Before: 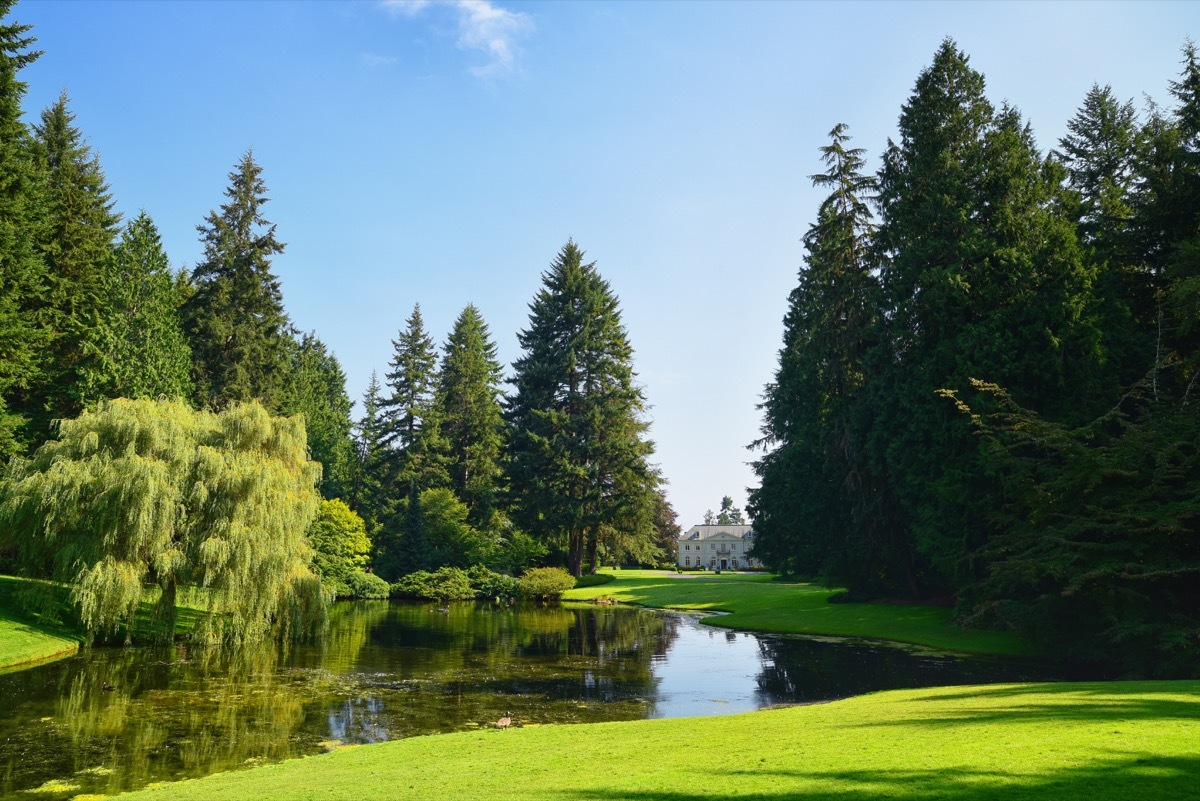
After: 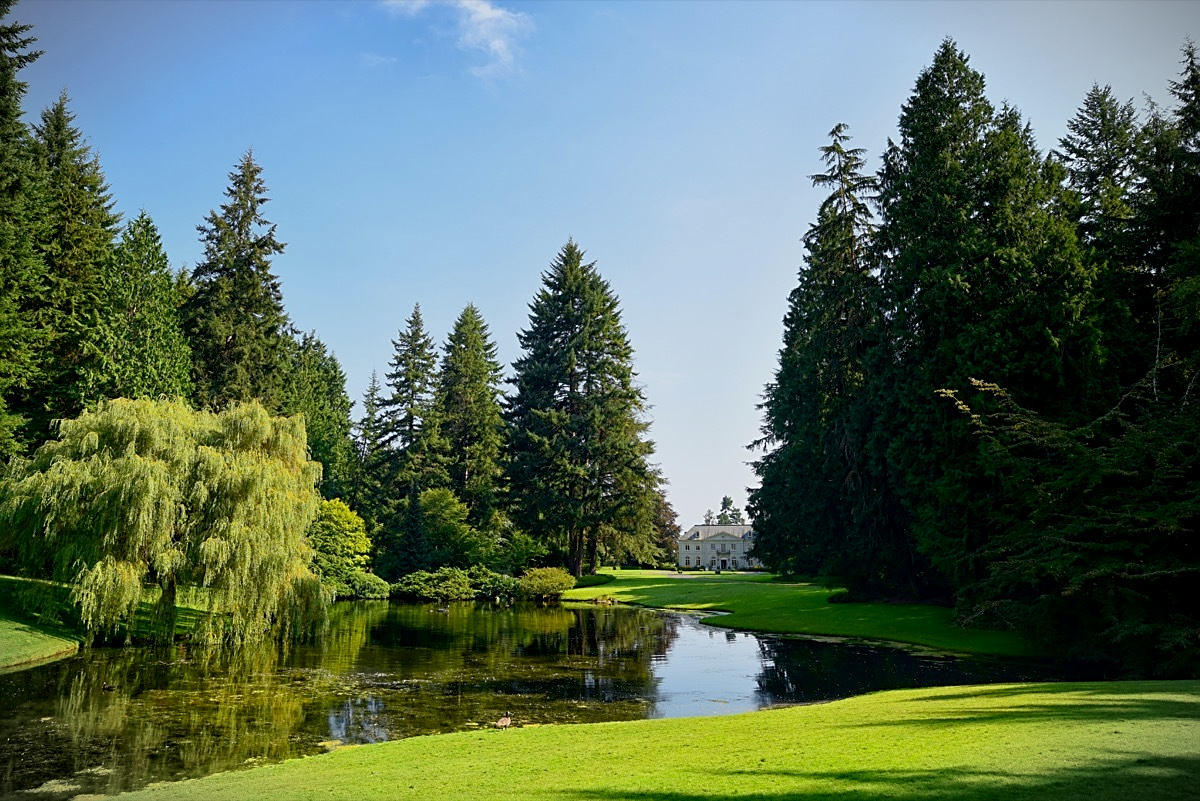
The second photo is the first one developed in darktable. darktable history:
exposure: black level correction 0.006, exposure -0.219 EV, compensate exposure bias true, compensate highlight preservation false
vignetting: fall-off start 100.24%, brightness -0.612, saturation -0.67, width/height ratio 1.307
sharpen: on, module defaults
